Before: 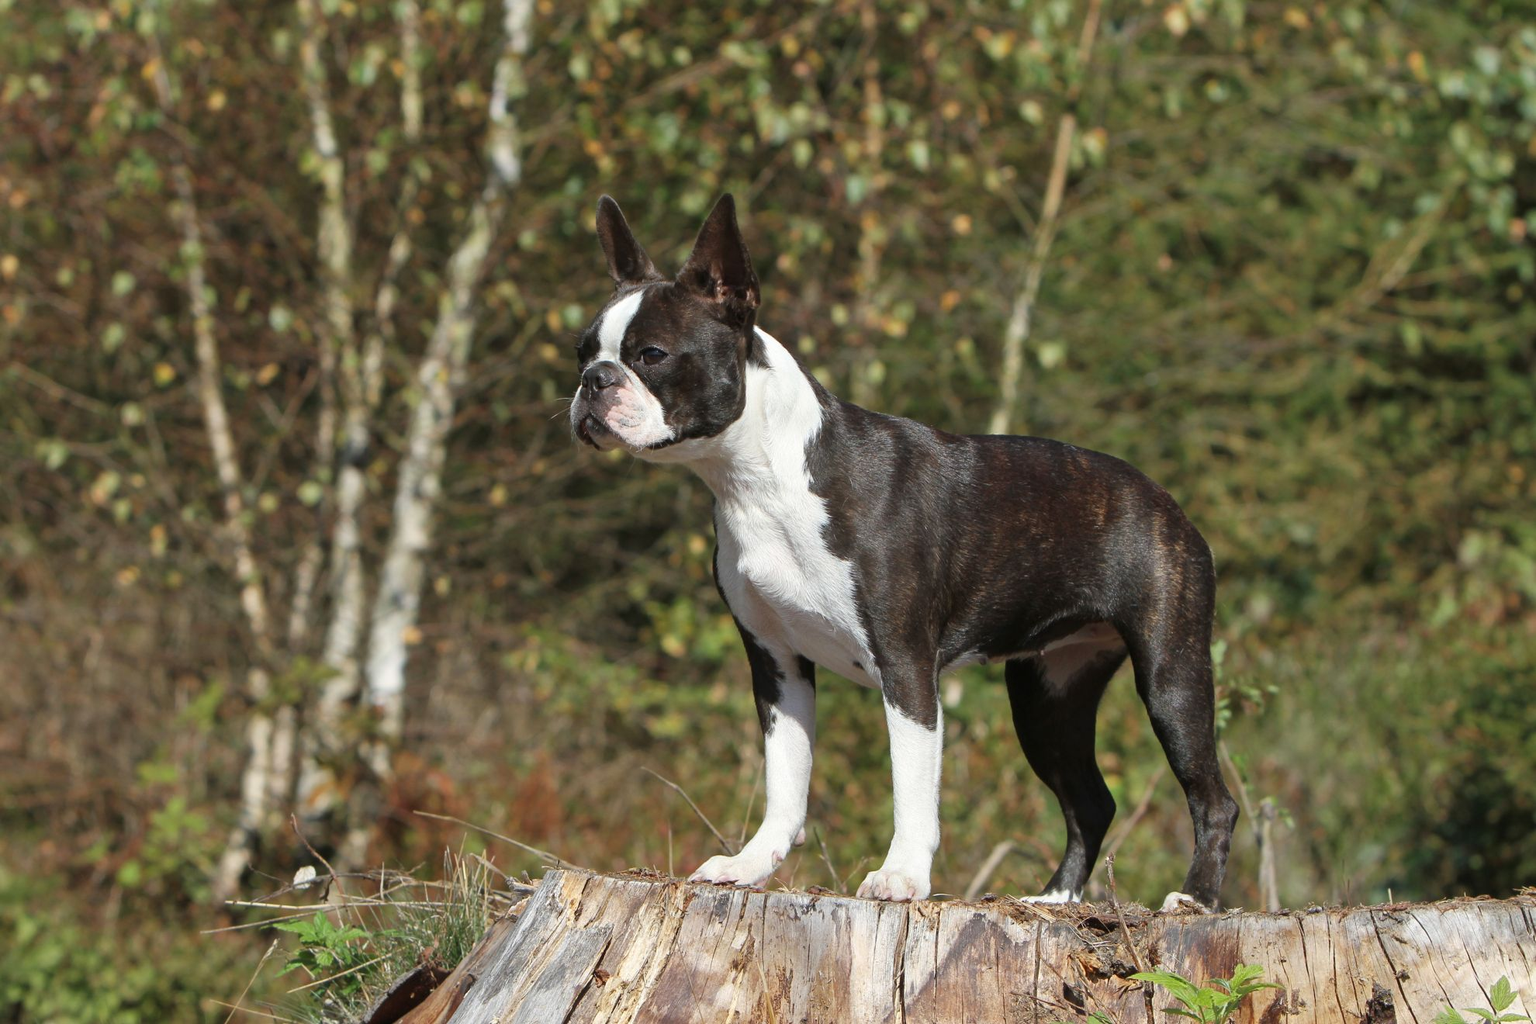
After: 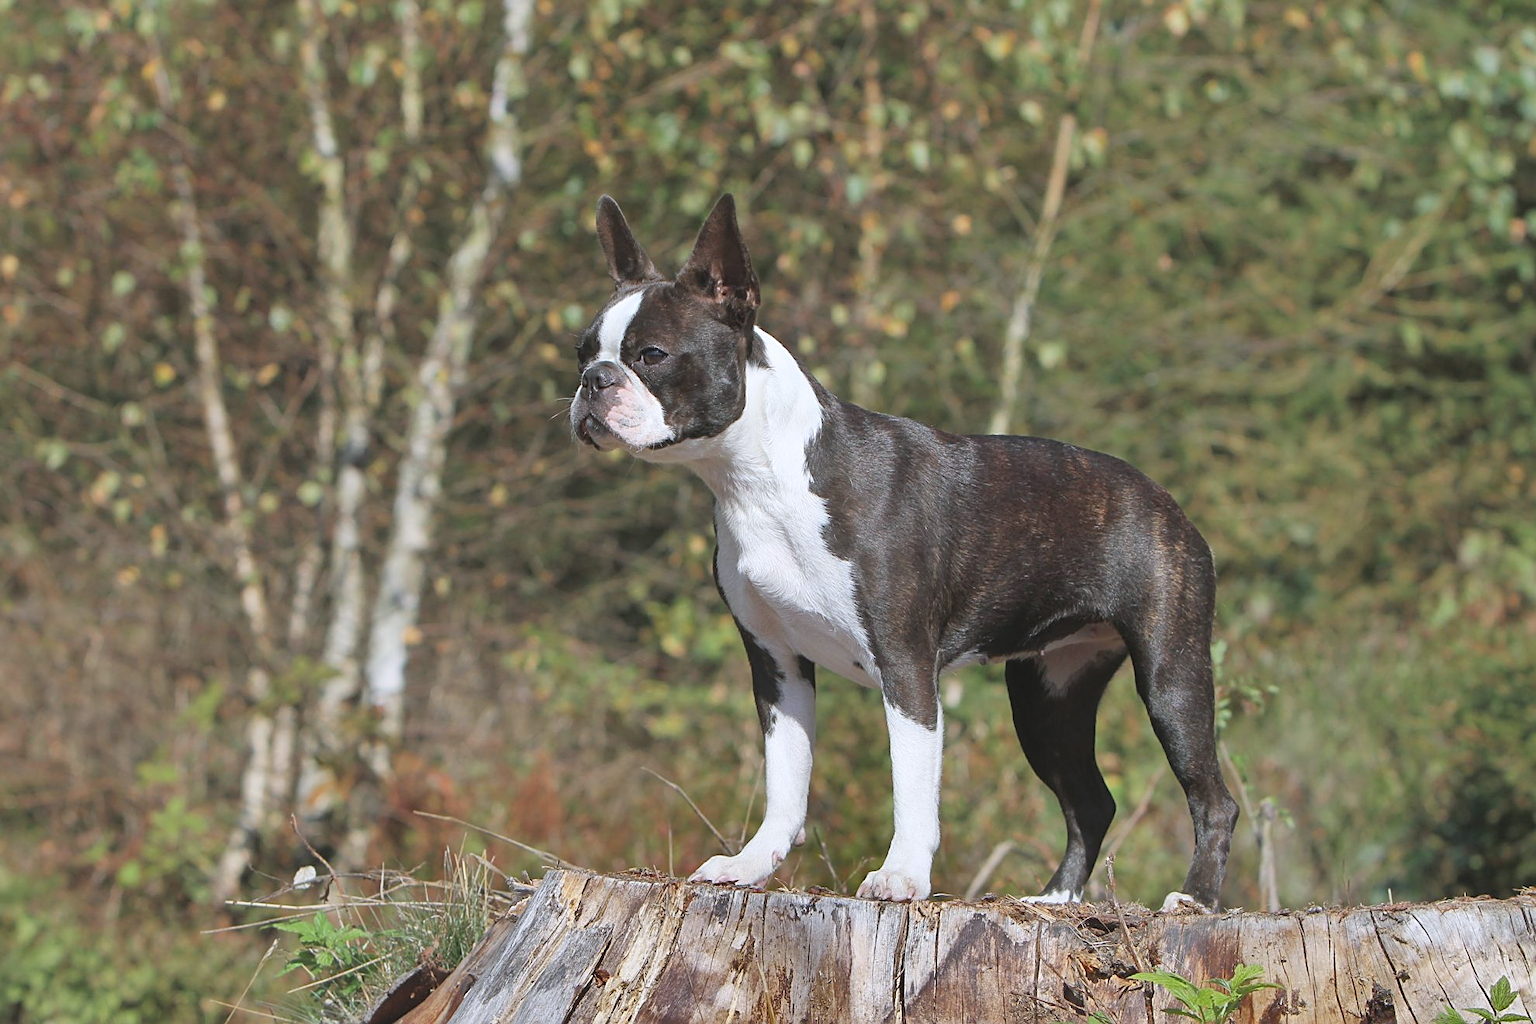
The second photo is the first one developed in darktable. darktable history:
sharpen: on, module defaults
contrast brightness saturation: brightness 0.15
shadows and highlights: shadows 20.91, highlights -82.73, soften with gaussian
color calibration: illuminant as shot in camera, x 0.358, y 0.373, temperature 4628.91 K
contrast equalizer: octaves 7, y [[0.6 ×6], [0.55 ×6], [0 ×6], [0 ×6], [0 ×6]], mix -0.3
